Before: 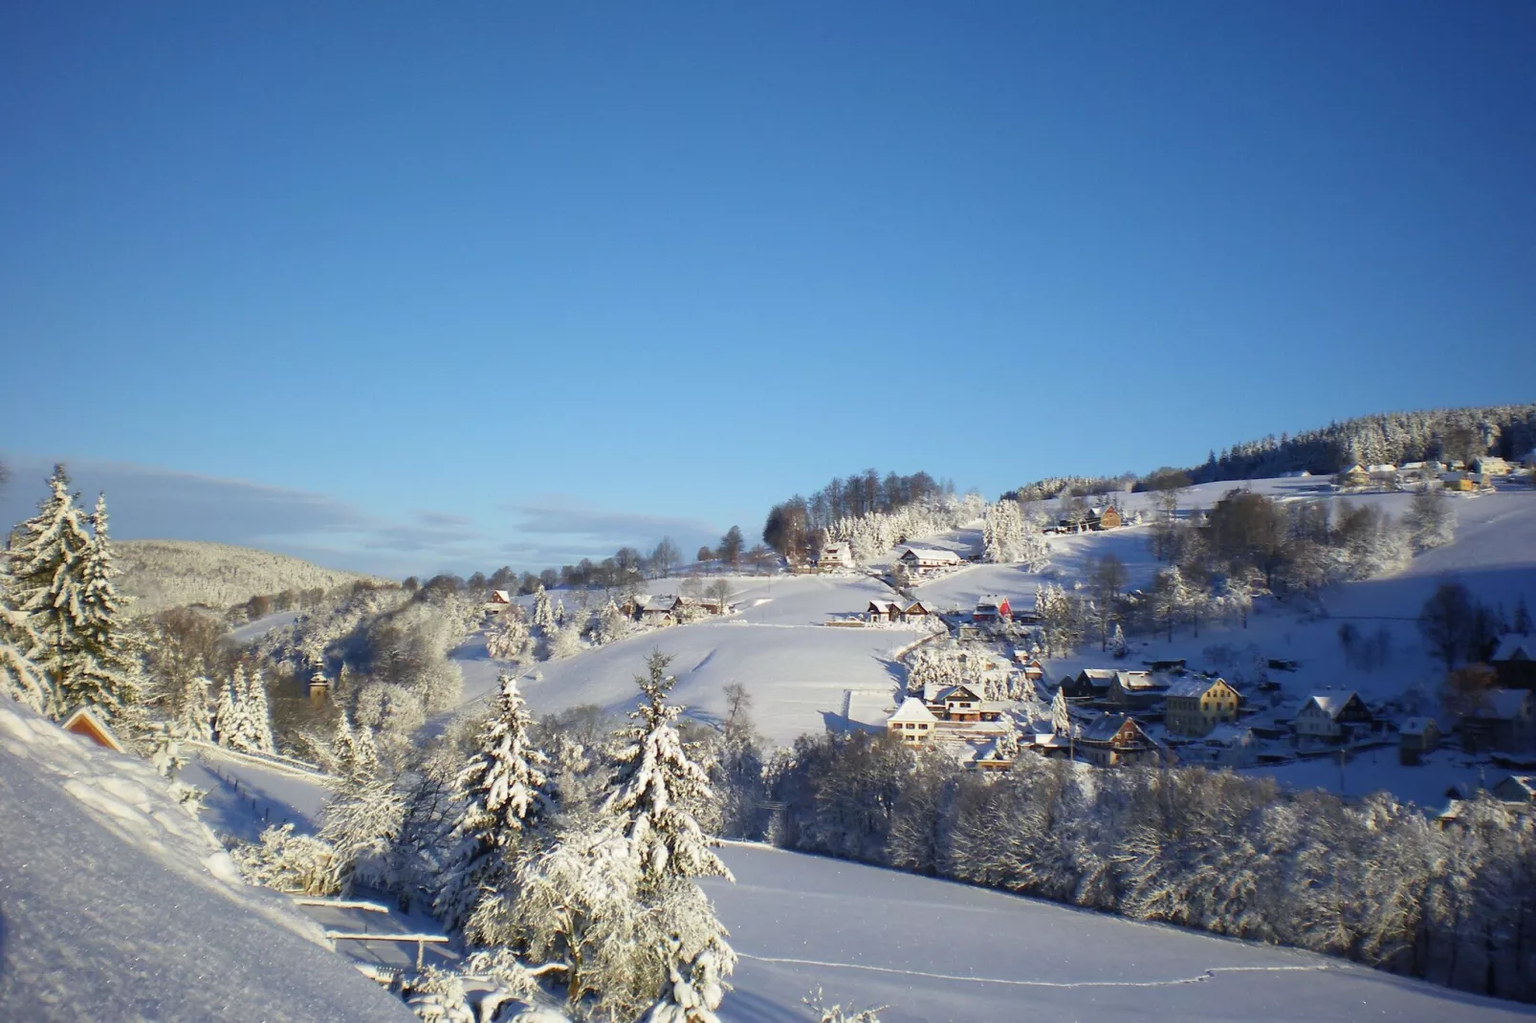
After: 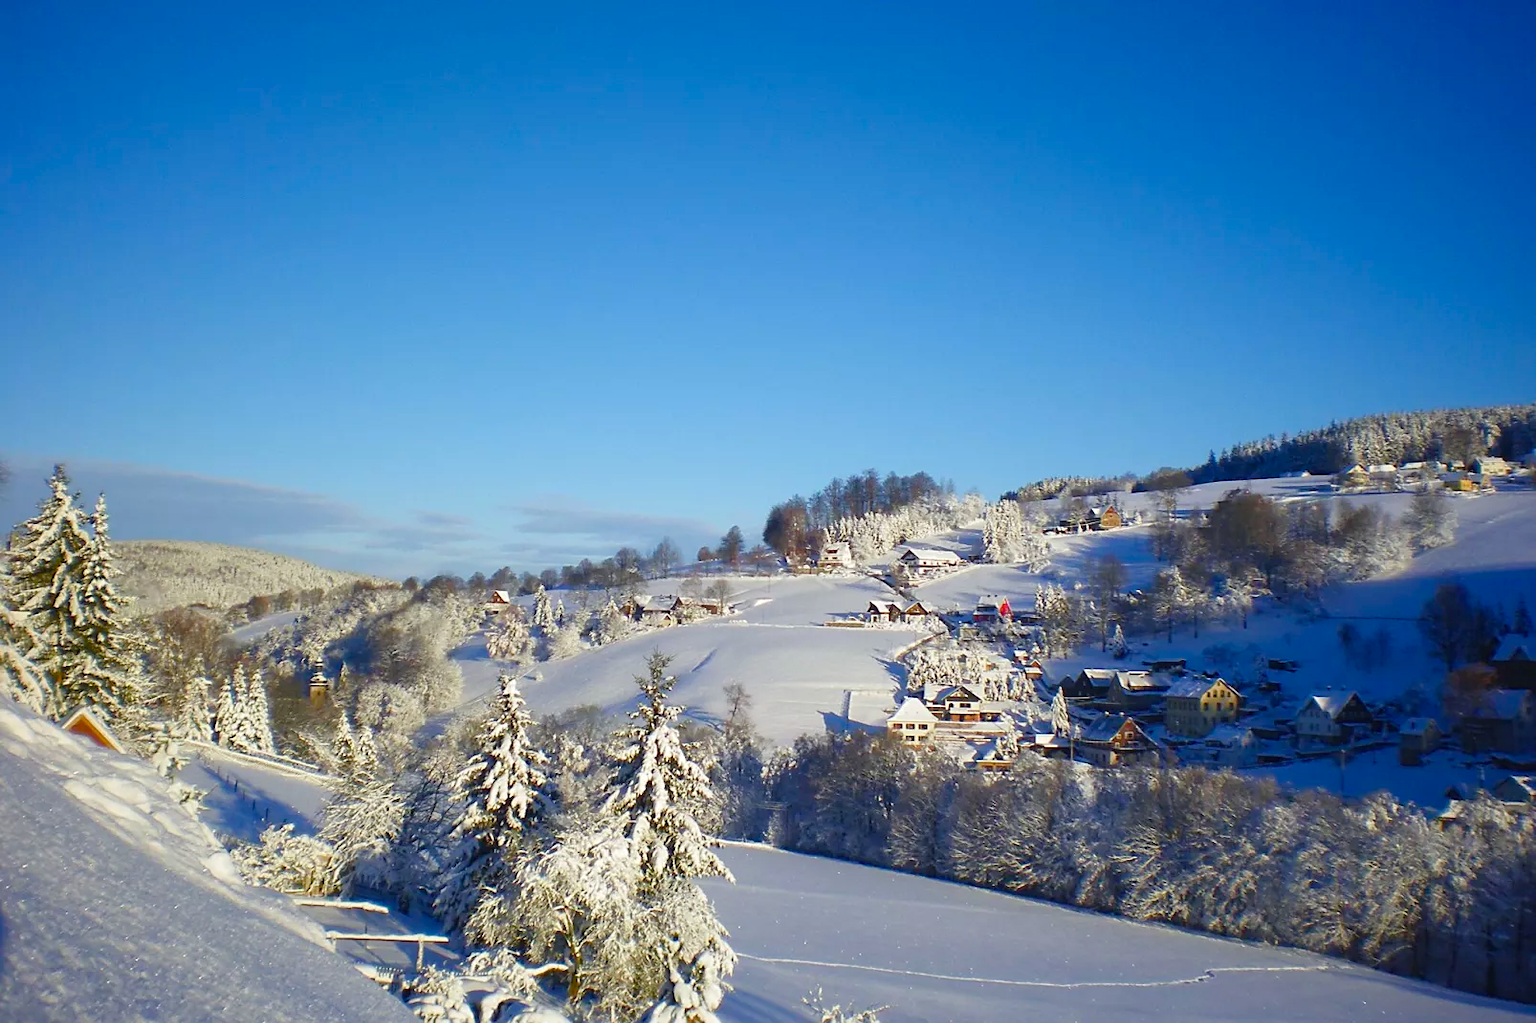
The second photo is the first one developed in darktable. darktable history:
color balance rgb: global offset › luminance 0.224%, global offset › hue 170.88°, perceptual saturation grading › global saturation 20%, perceptual saturation grading › highlights -25.118%, perceptual saturation grading › shadows 49.95%, global vibrance 20%
sharpen: radius 1.904, amount 0.411, threshold 1.452
